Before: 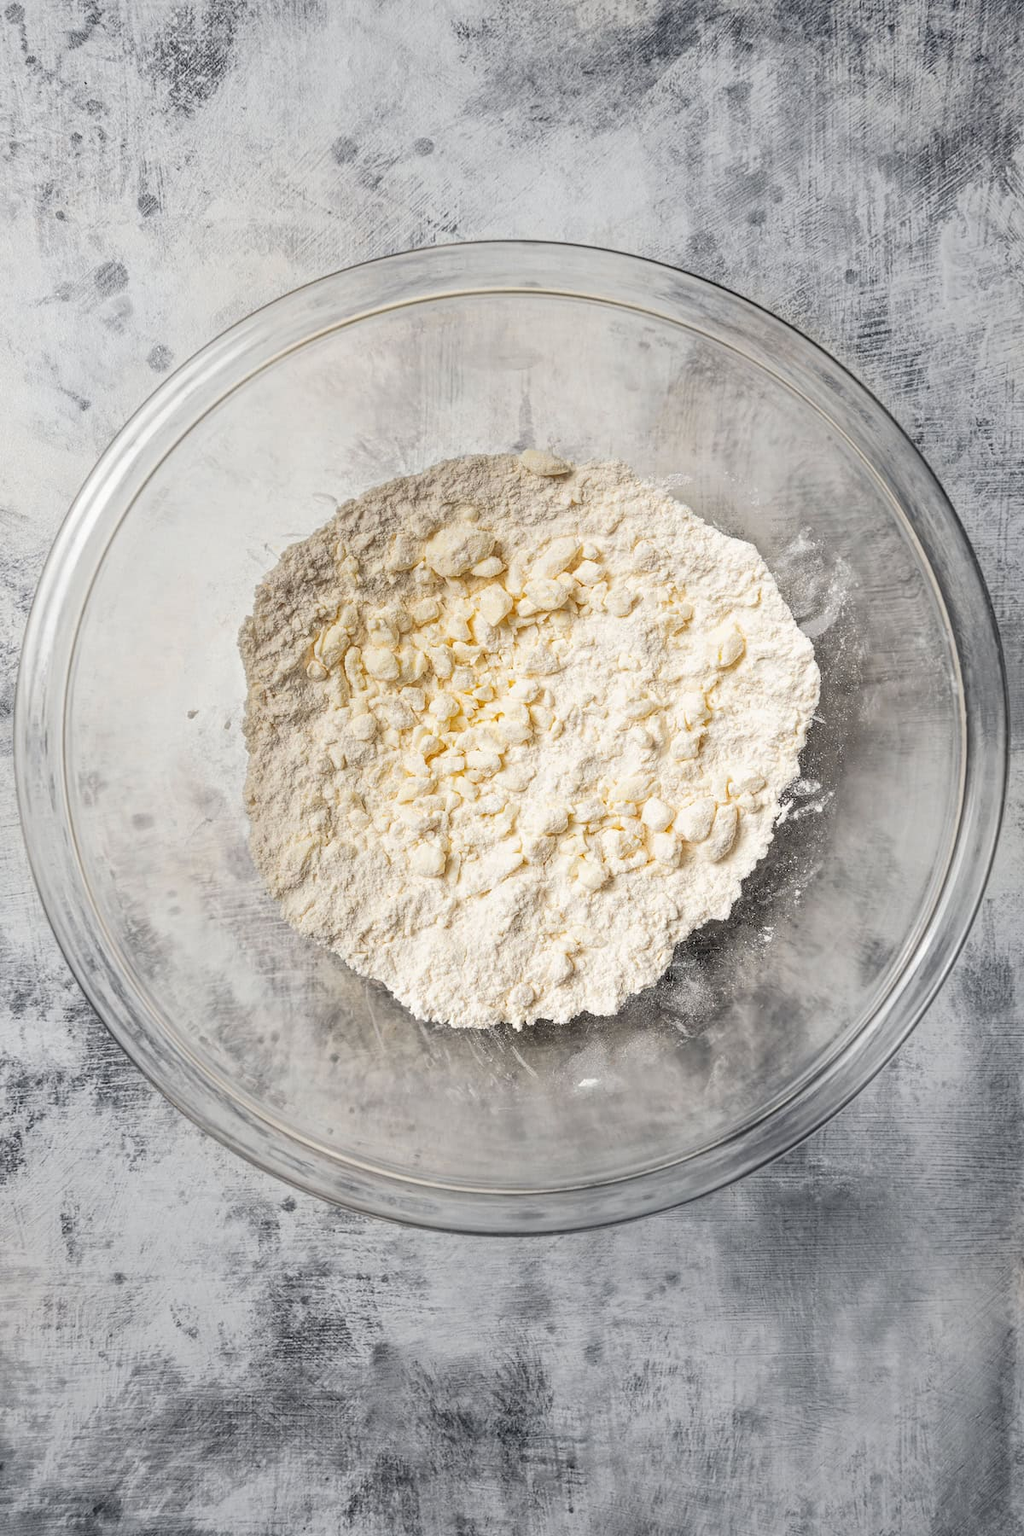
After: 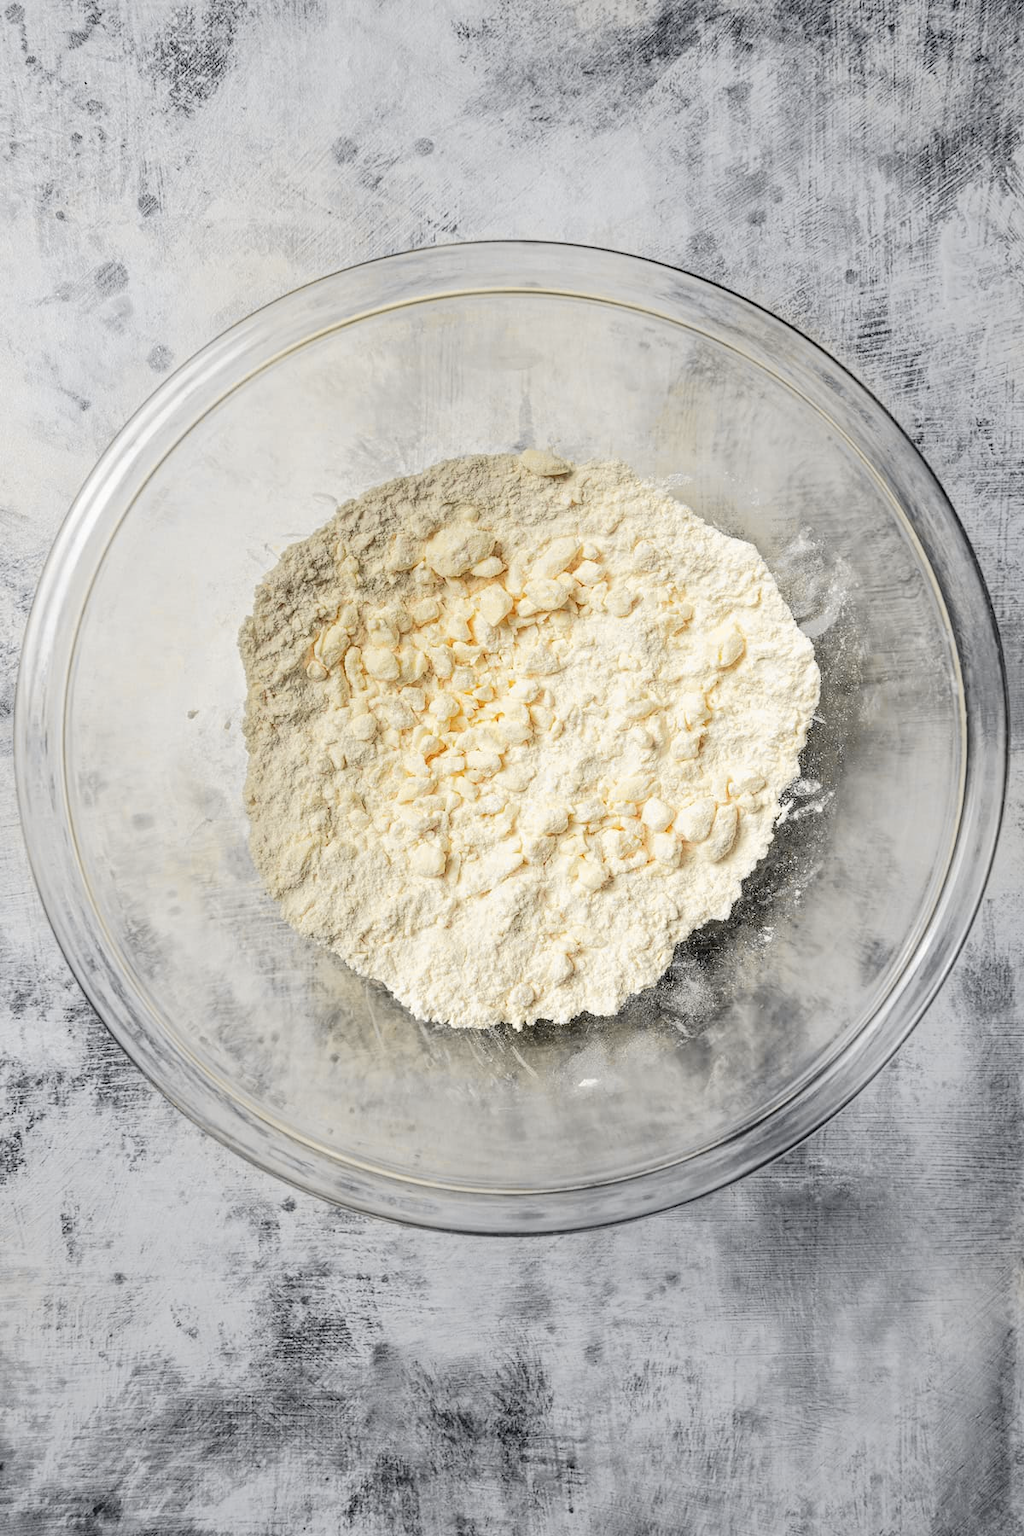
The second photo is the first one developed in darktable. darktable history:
tone curve: curves: ch0 [(0.003, 0) (0.066, 0.031) (0.16, 0.089) (0.269, 0.218) (0.395, 0.408) (0.517, 0.56) (0.684, 0.734) (0.791, 0.814) (1, 1)]; ch1 [(0, 0) (0.164, 0.115) (0.337, 0.332) (0.39, 0.398) (0.464, 0.461) (0.501, 0.5) (0.507, 0.5) (0.534, 0.532) (0.577, 0.59) (0.652, 0.681) (0.733, 0.764) (0.819, 0.823) (1, 1)]; ch2 [(0, 0) (0.337, 0.382) (0.464, 0.476) (0.501, 0.5) (0.527, 0.54) (0.551, 0.565) (0.628, 0.632) (0.689, 0.686) (1, 1)], color space Lab, independent channels, preserve colors none
